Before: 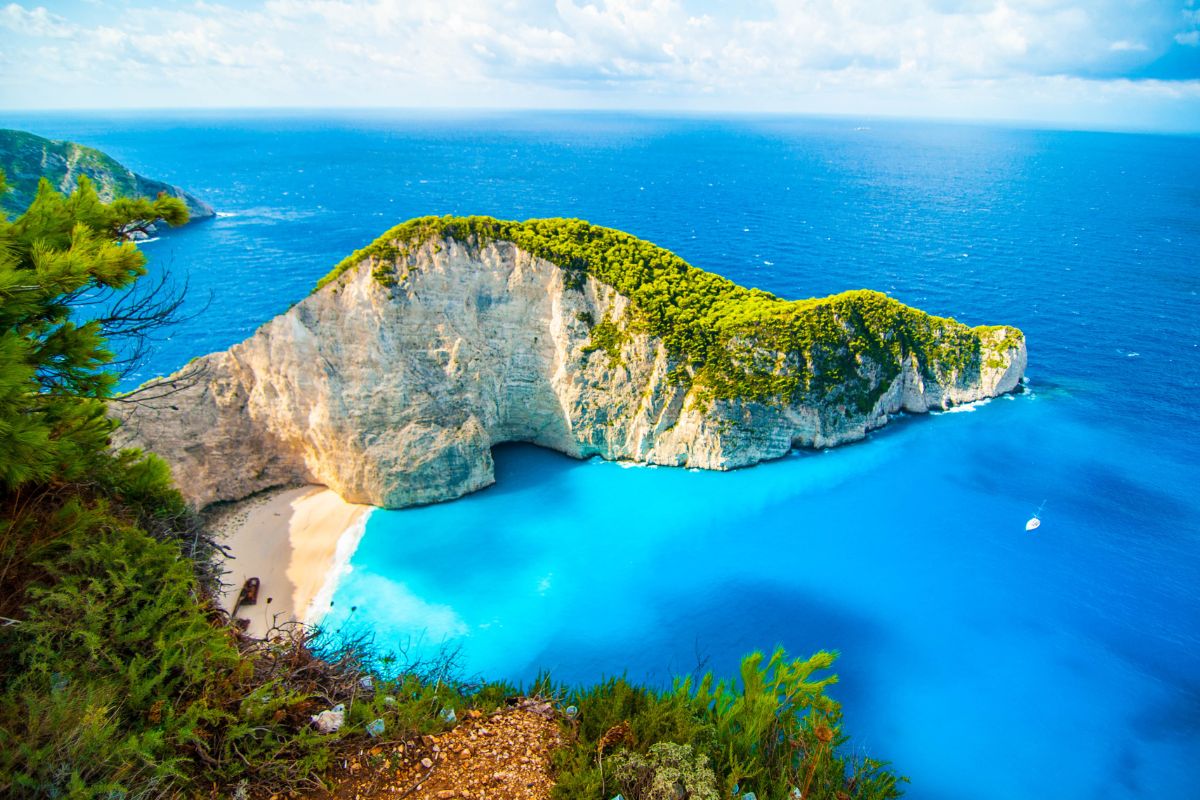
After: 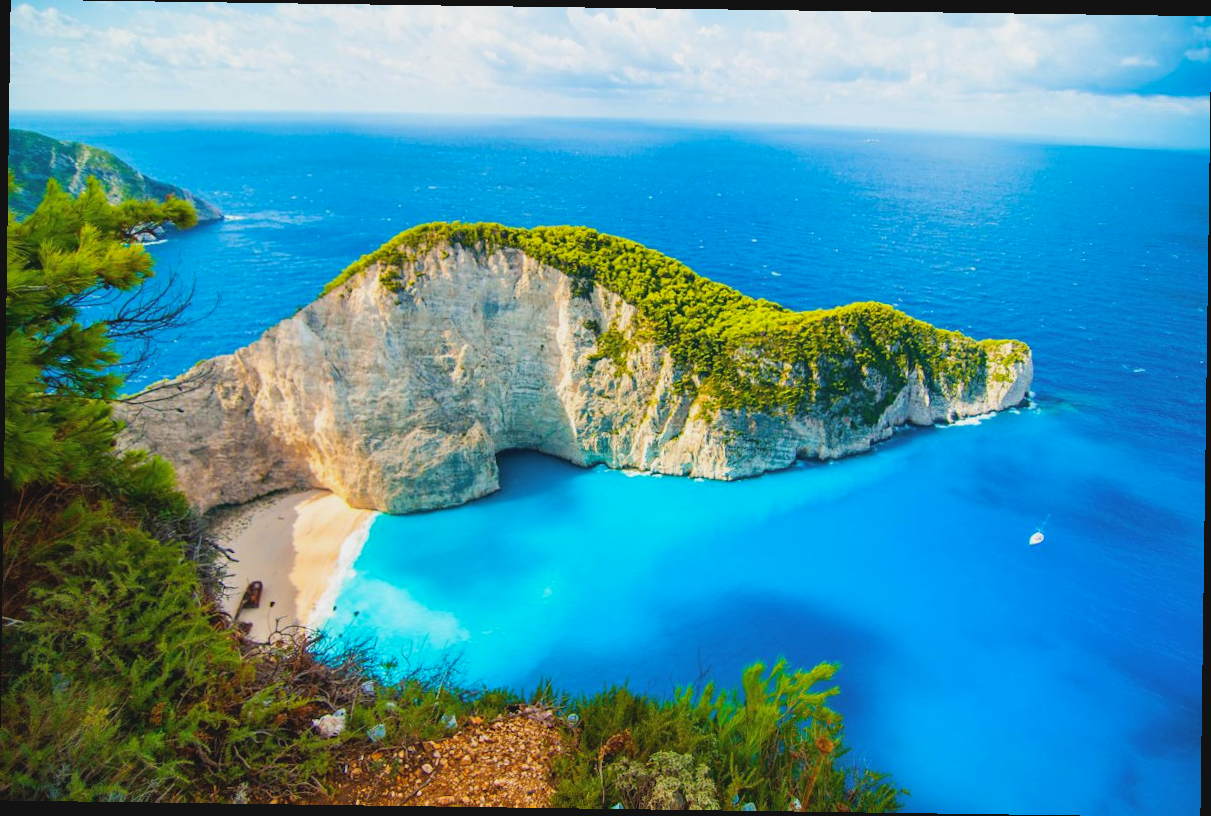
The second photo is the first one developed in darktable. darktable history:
contrast brightness saturation: contrast -0.11
rotate and perspective: rotation 0.8°, automatic cropping off
